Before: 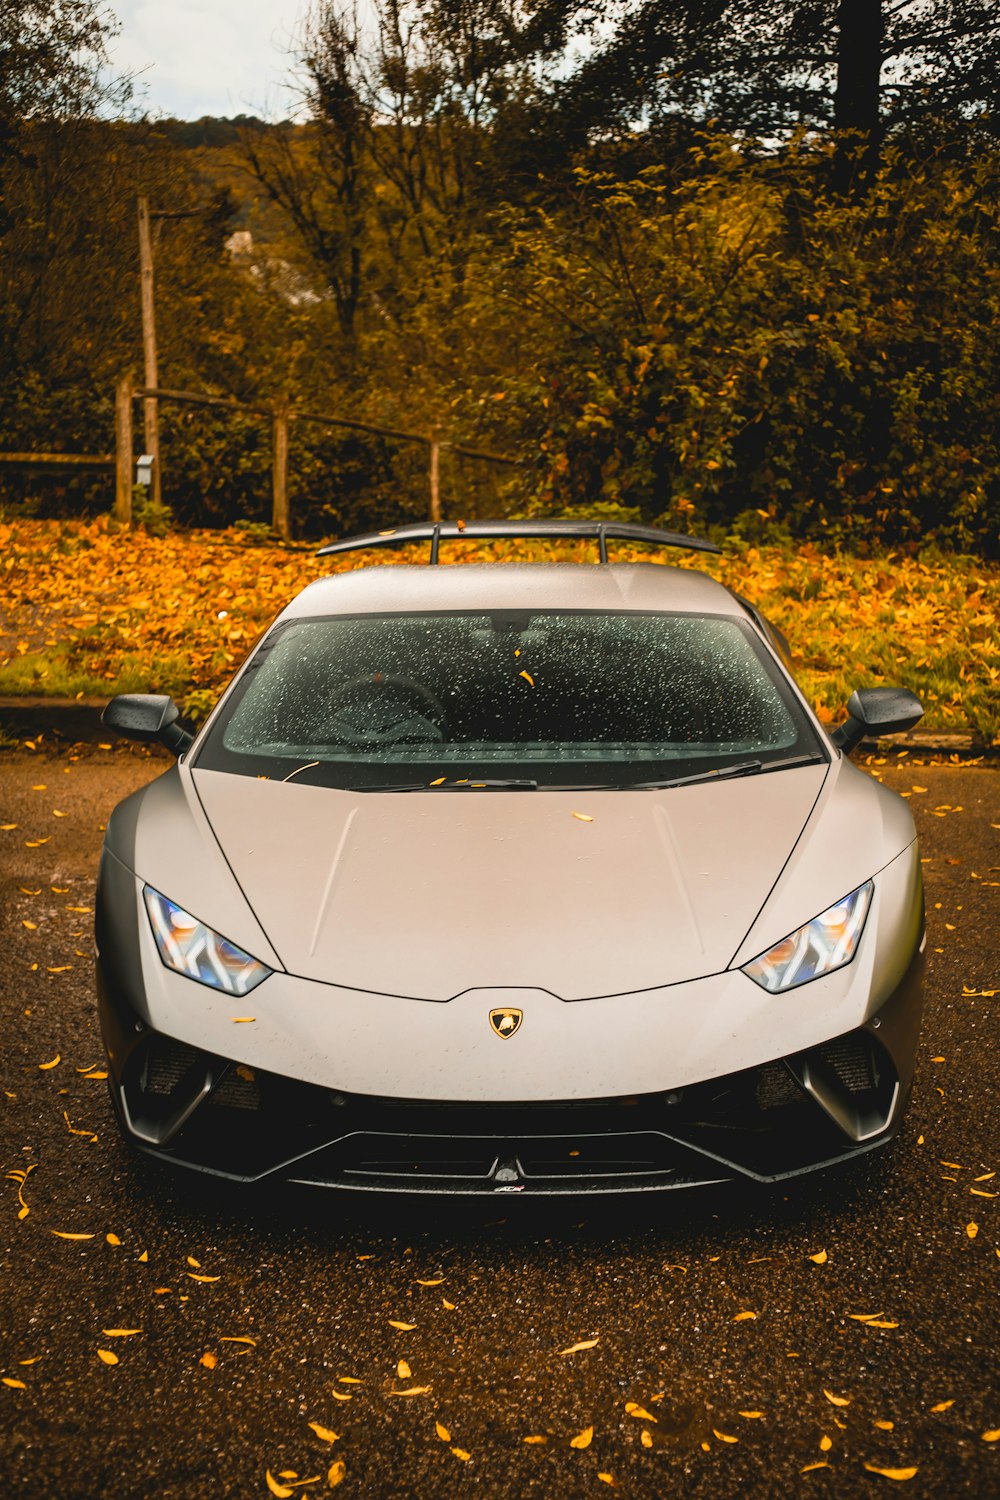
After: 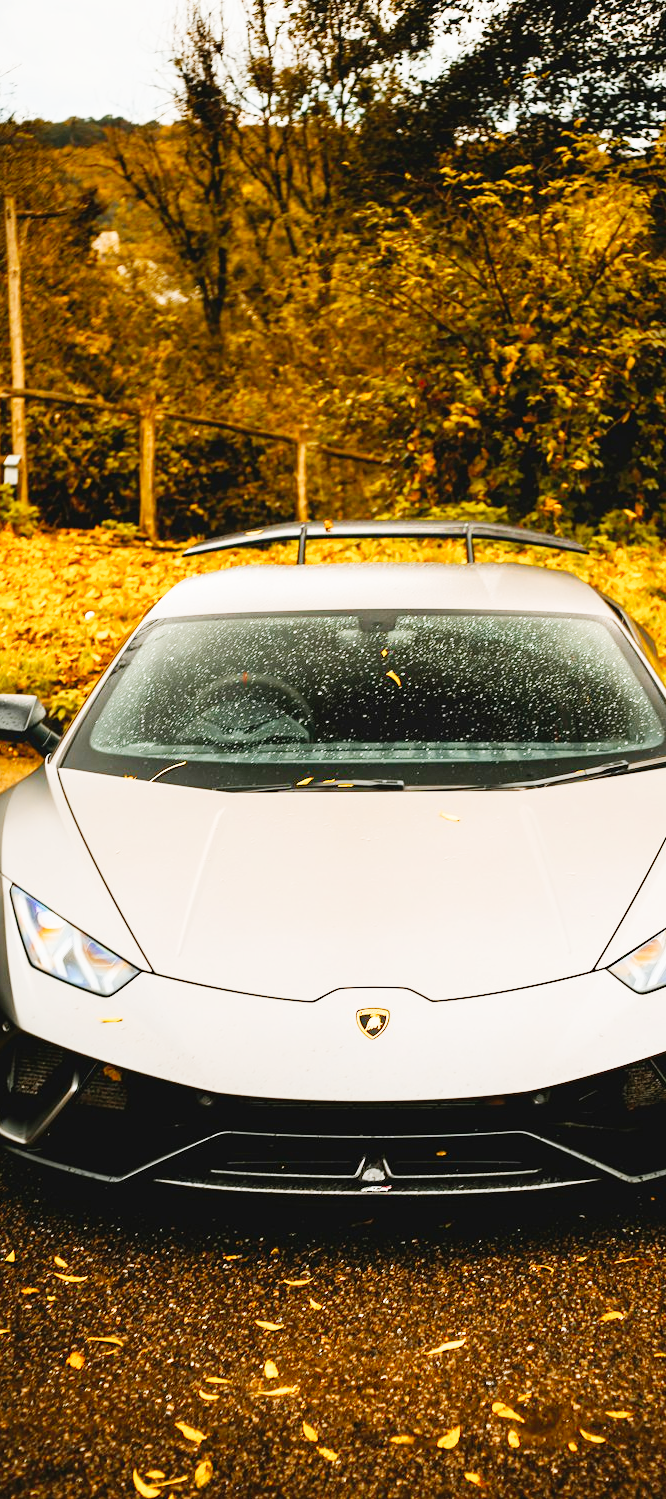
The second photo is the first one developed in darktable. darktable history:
crop and rotate: left 13.331%, right 19.98%
tone curve: curves: ch0 [(0, 0) (0.084, 0.074) (0.2, 0.297) (0.363, 0.591) (0.495, 0.765) (0.68, 0.901) (0.851, 0.967) (1, 1)], preserve colors none
